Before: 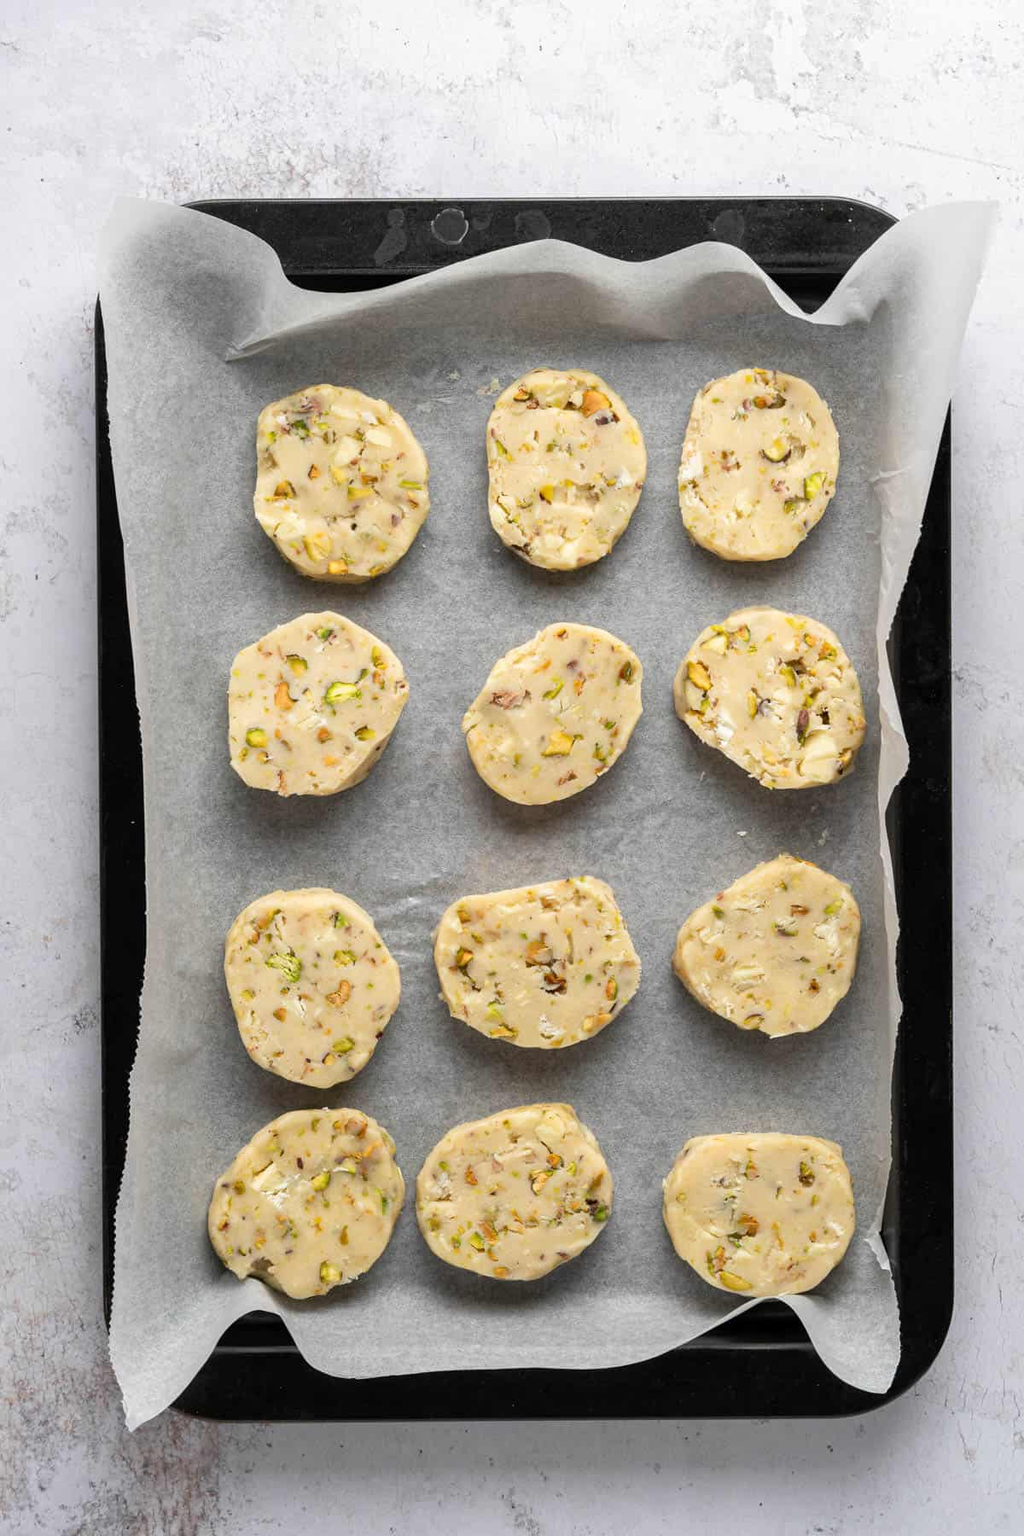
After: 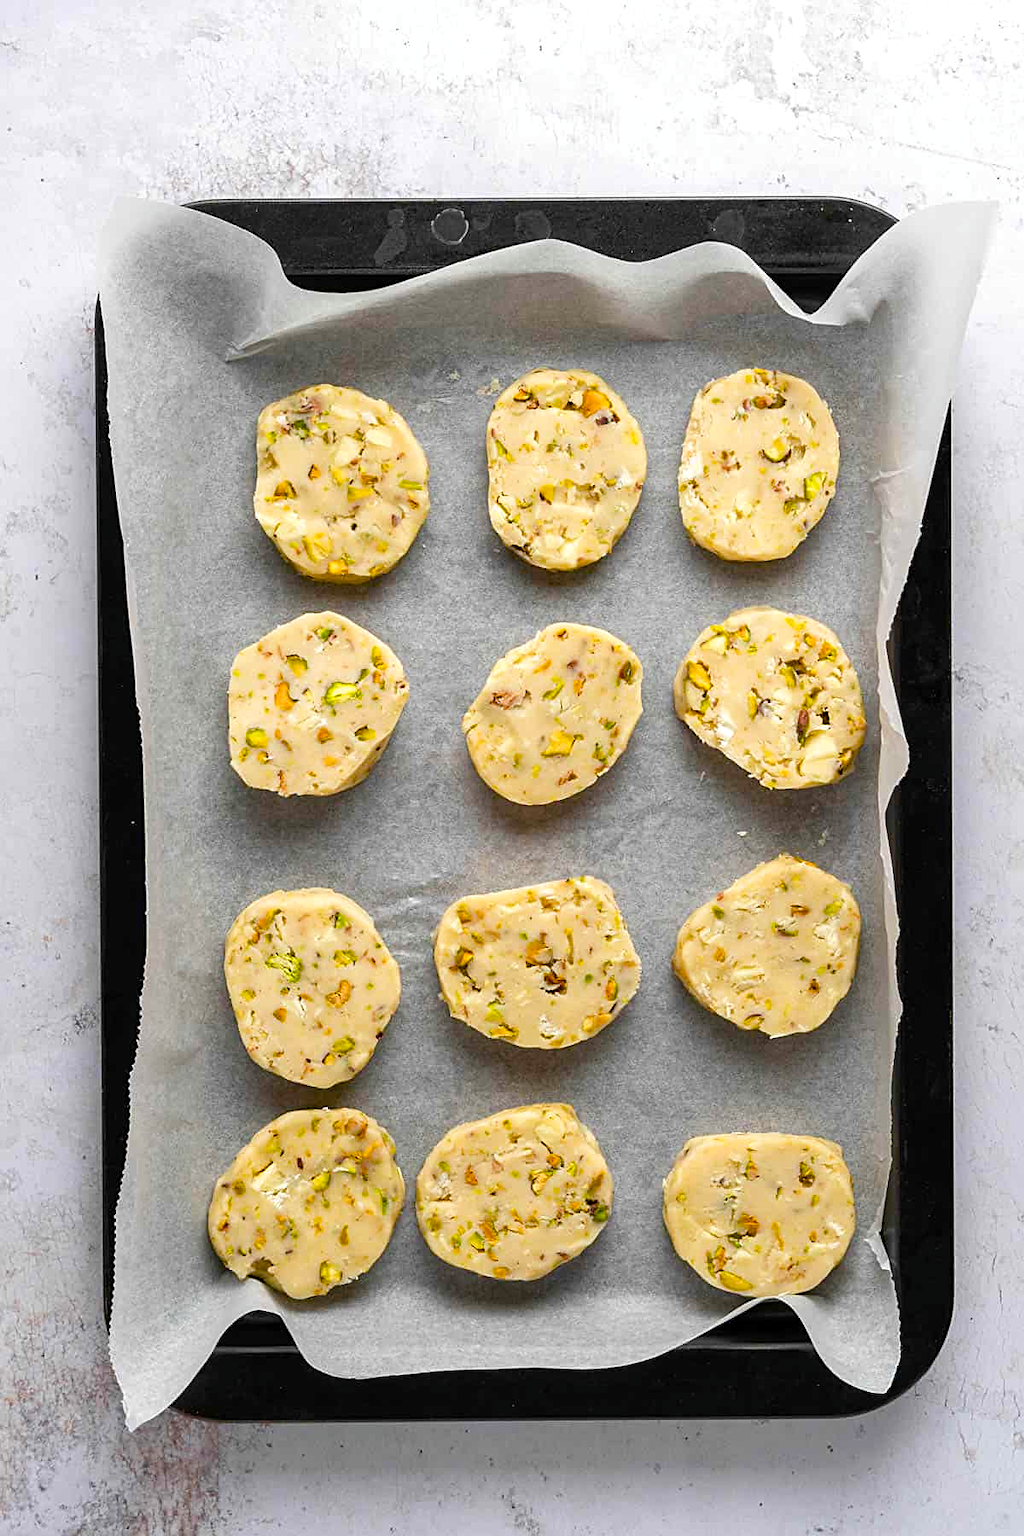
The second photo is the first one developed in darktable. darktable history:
color balance rgb: perceptual saturation grading › global saturation 45%, perceptual saturation grading › highlights -25%, perceptual saturation grading › shadows 50%, perceptual brilliance grading › global brilliance 3%, global vibrance 3%
sharpen: on, module defaults
color correction: highlights a* 0.003, highlights b* -0.283
